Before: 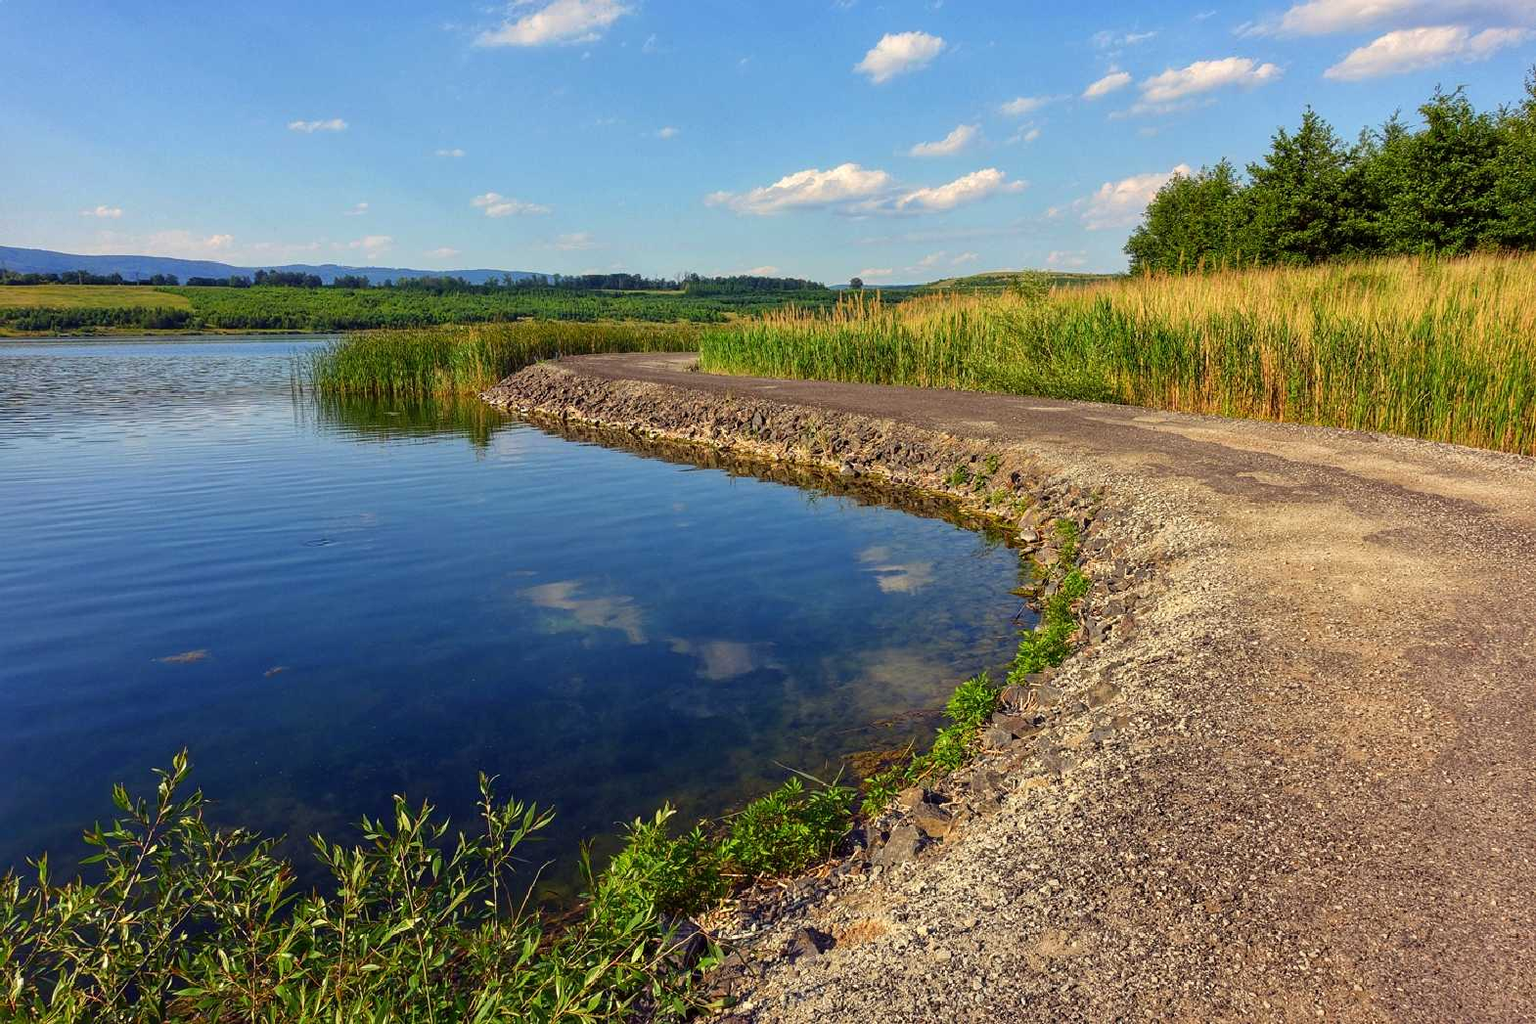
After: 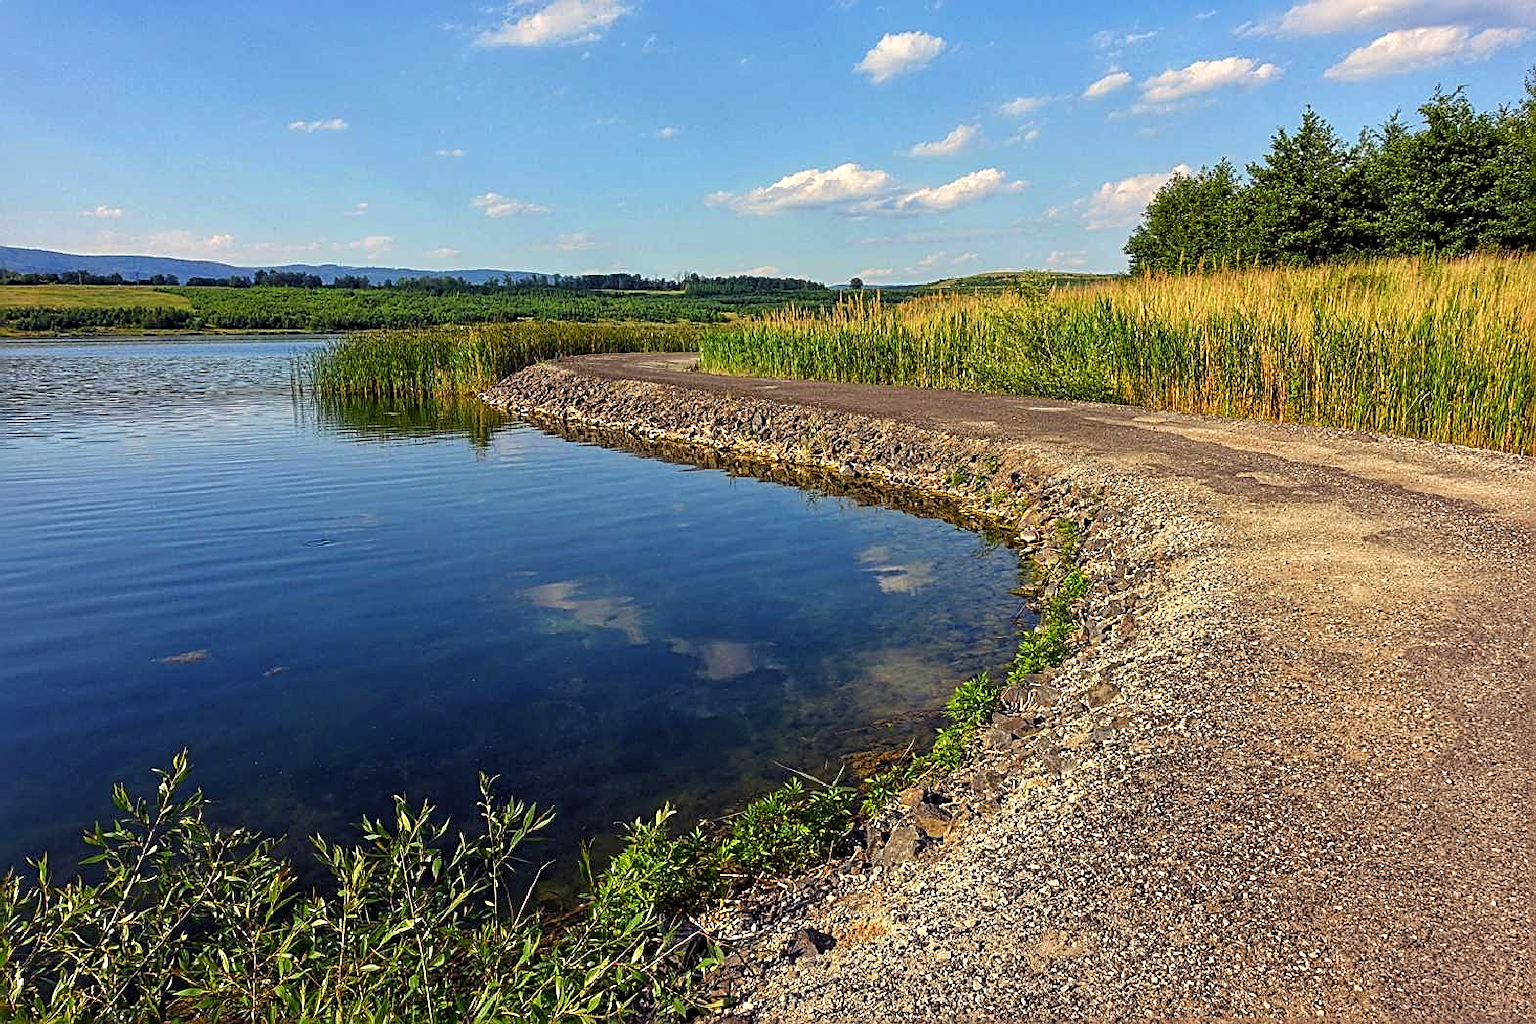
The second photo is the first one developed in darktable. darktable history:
sharpen: radius 2.625, amount 0.697
levels: levels [0.031, 0.5, 0.969]
